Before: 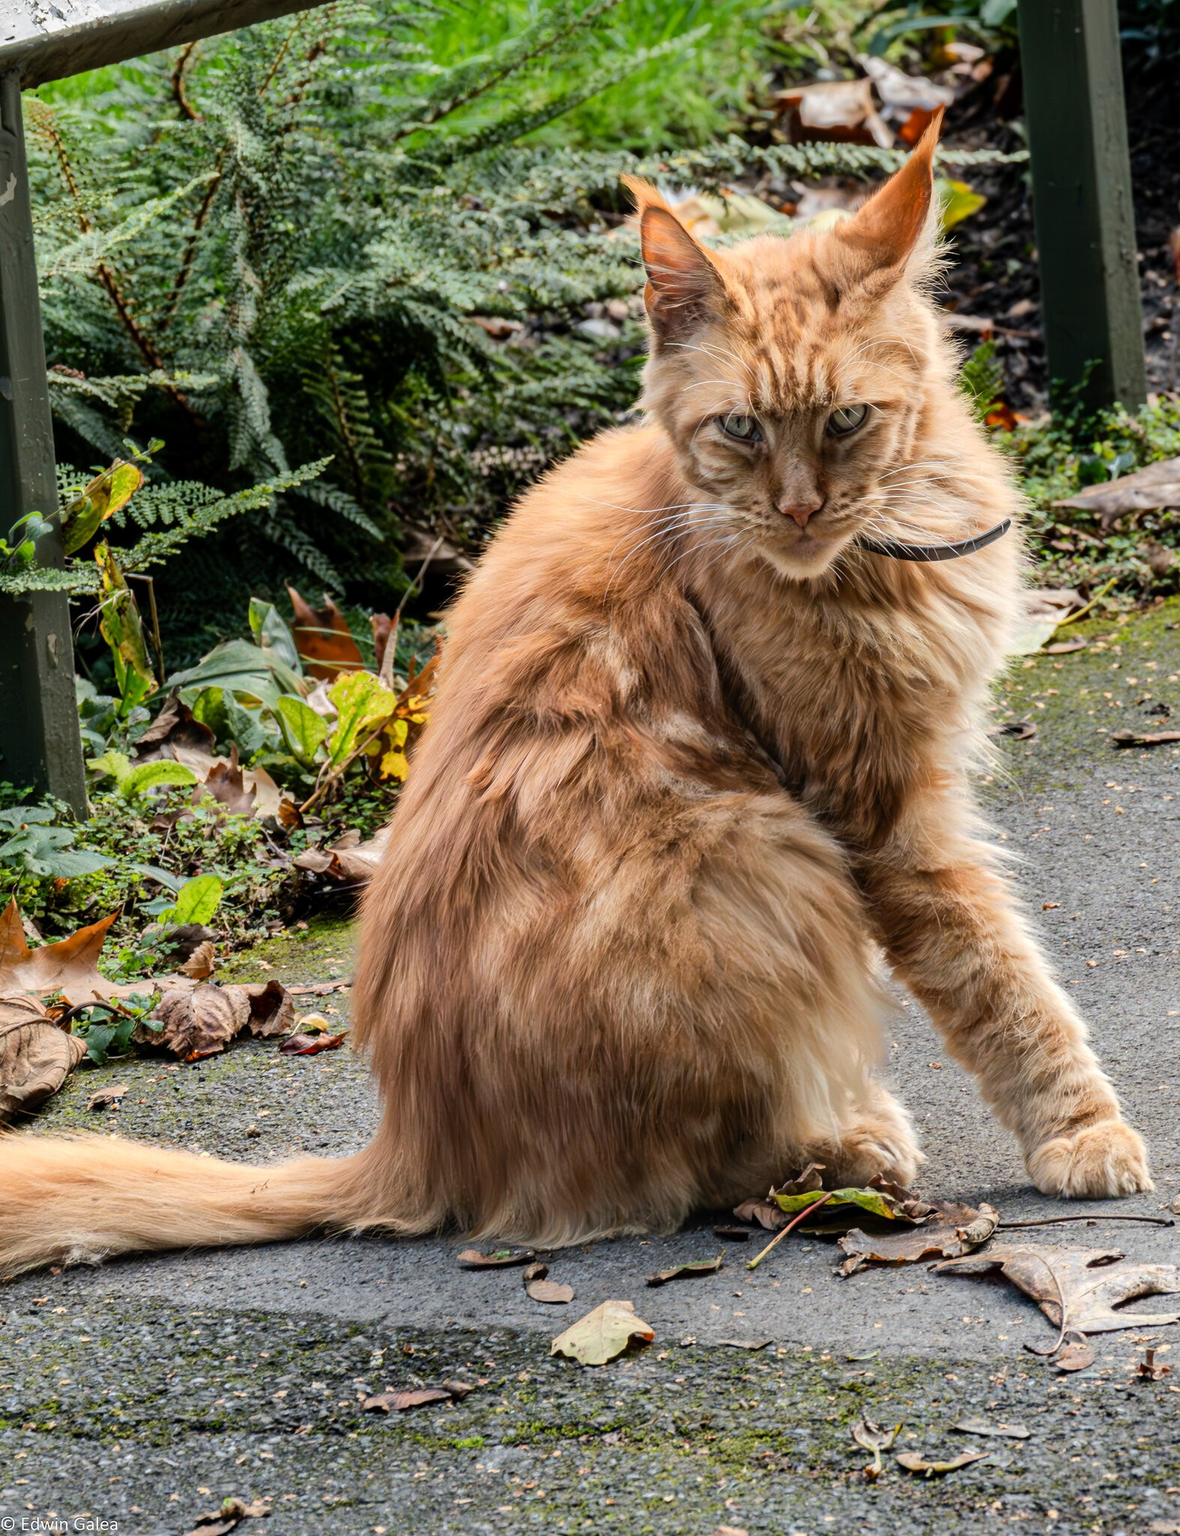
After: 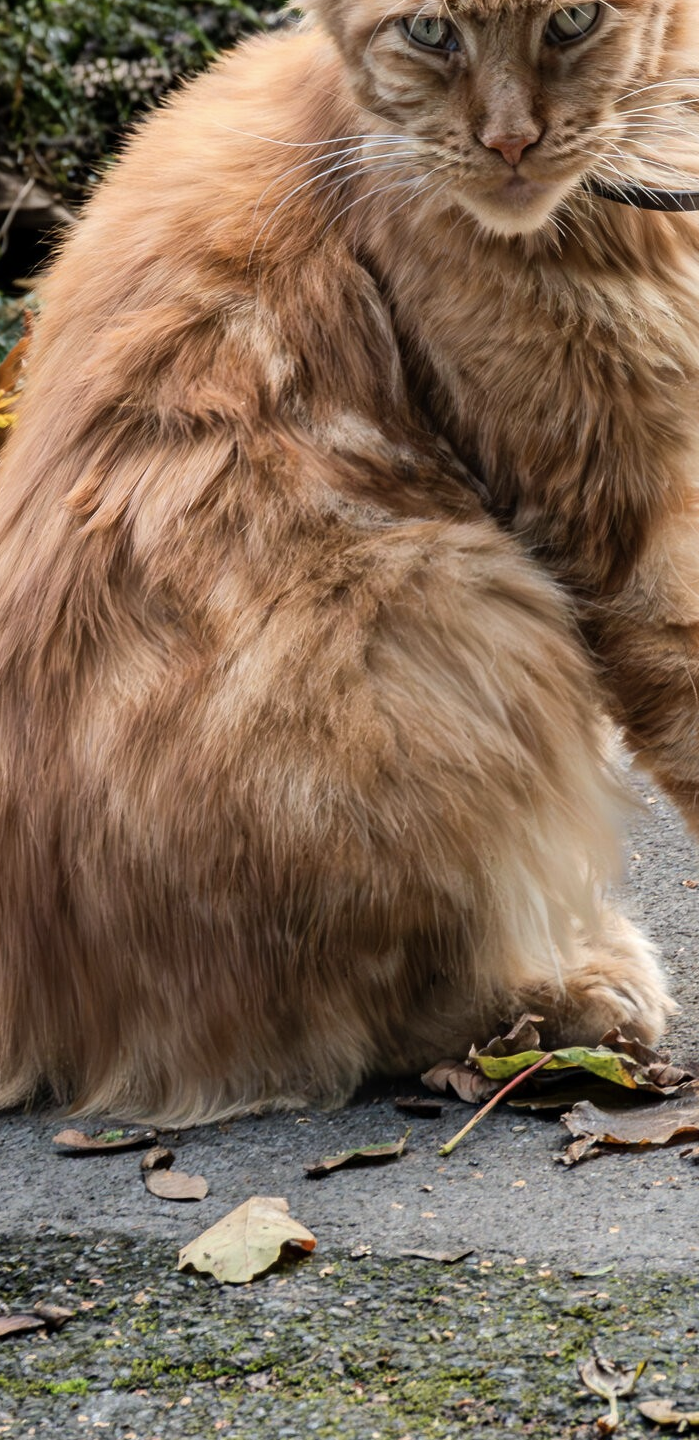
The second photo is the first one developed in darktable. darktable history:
crop: left 35.432%, top 26.233%, right 20.145%, bottom 3.432%
color correction: saturation 0.85
